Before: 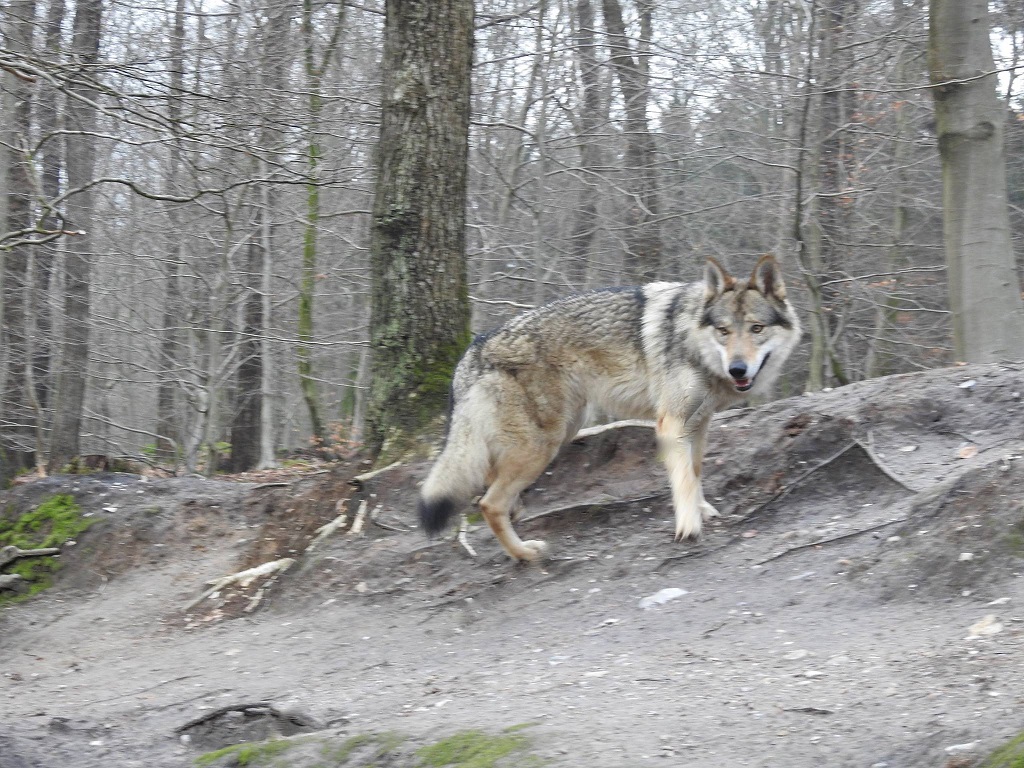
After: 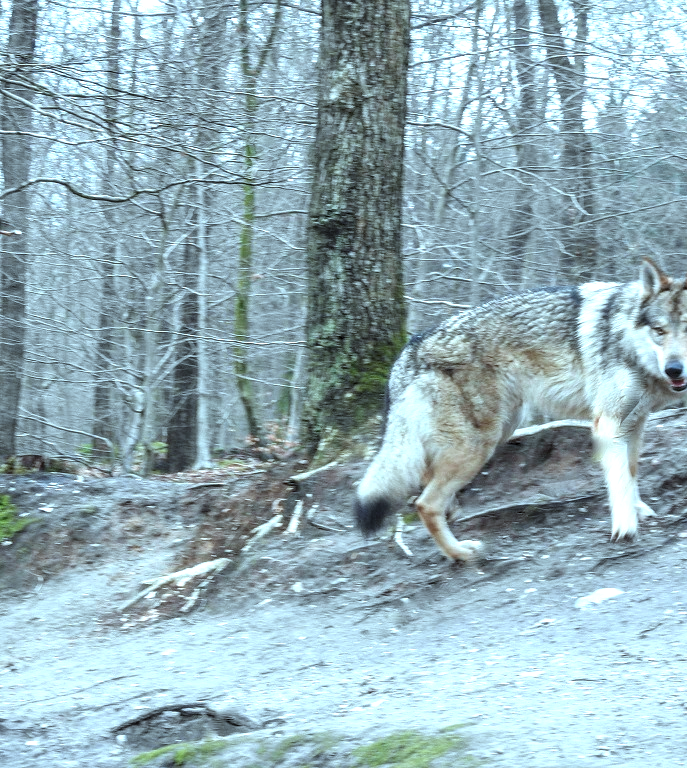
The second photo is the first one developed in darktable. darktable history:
crop and rotate: left 6.277%, right 26.617%
color correction: highlights a* -11.99, highlights b* -15.52
local contrast: detail 142%
exposure: exposure 0.52 EV, compensate highlight preservation false
